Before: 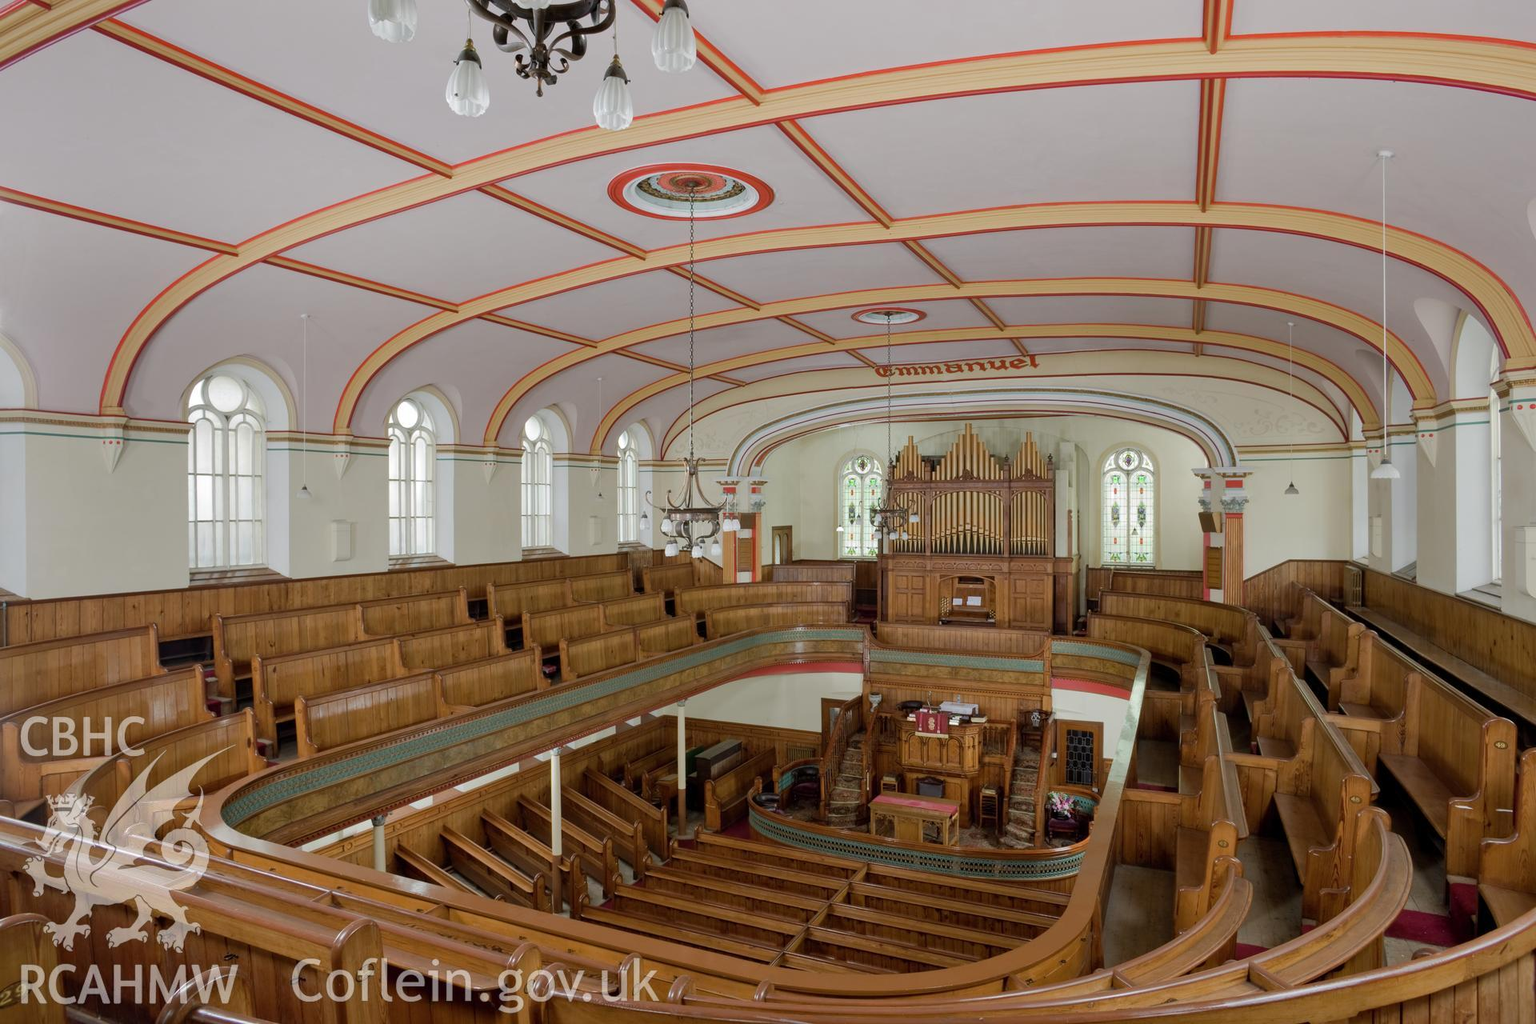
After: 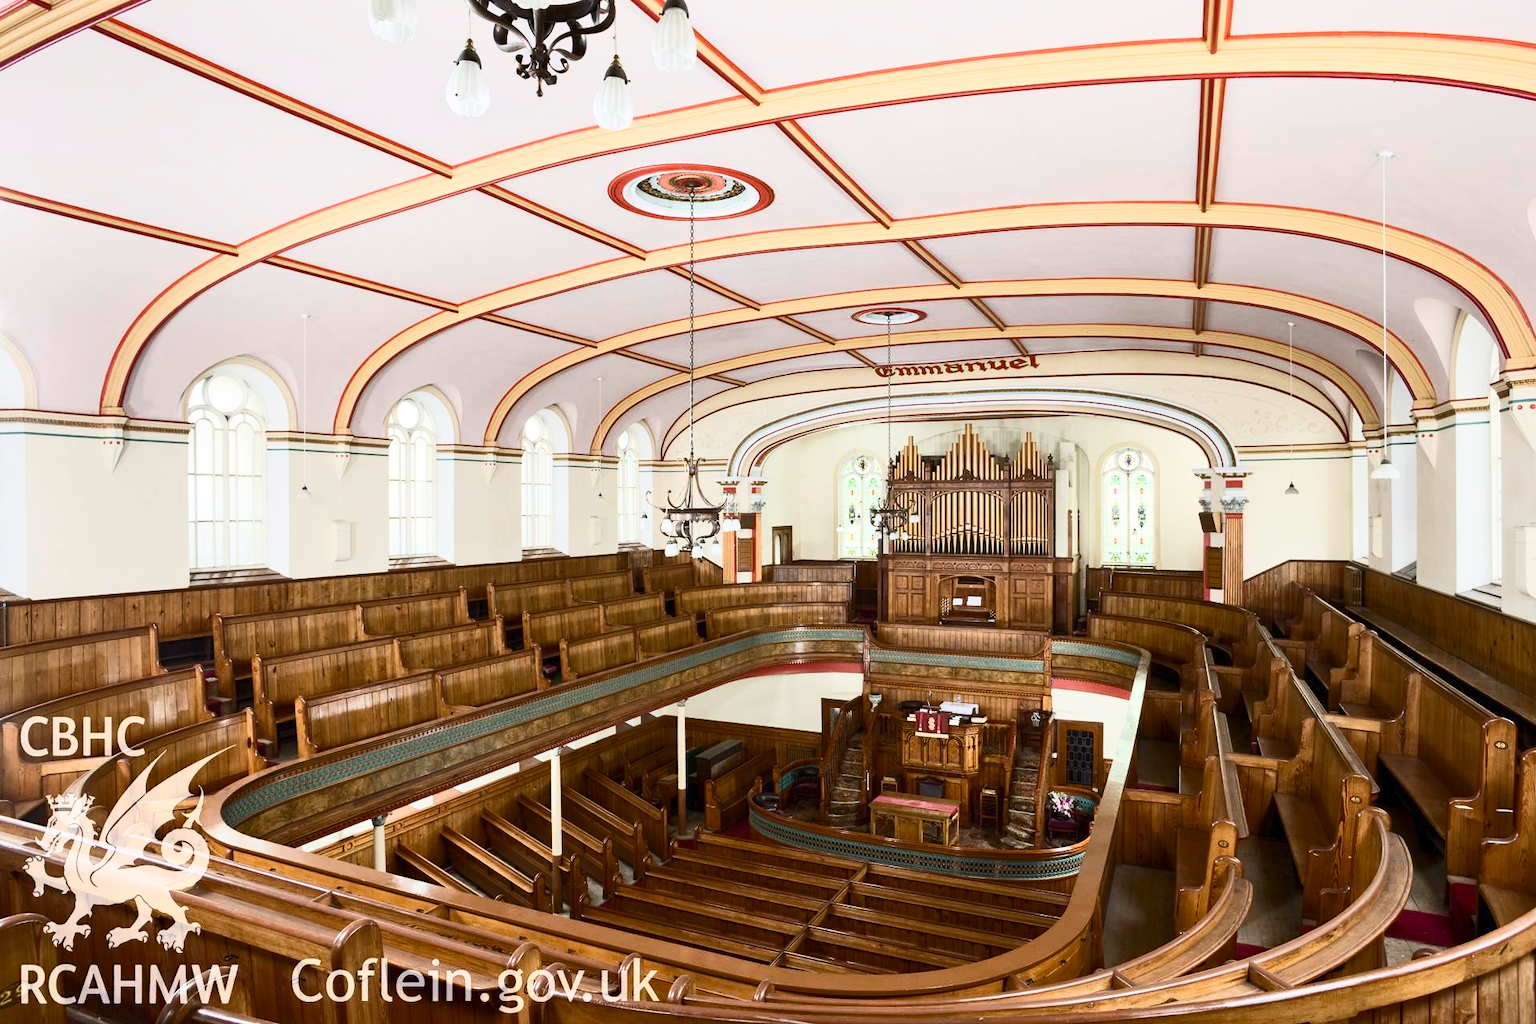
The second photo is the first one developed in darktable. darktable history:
contrast brightness saturation: contrast 0.609, brightness 0.357, saturation 0.144
